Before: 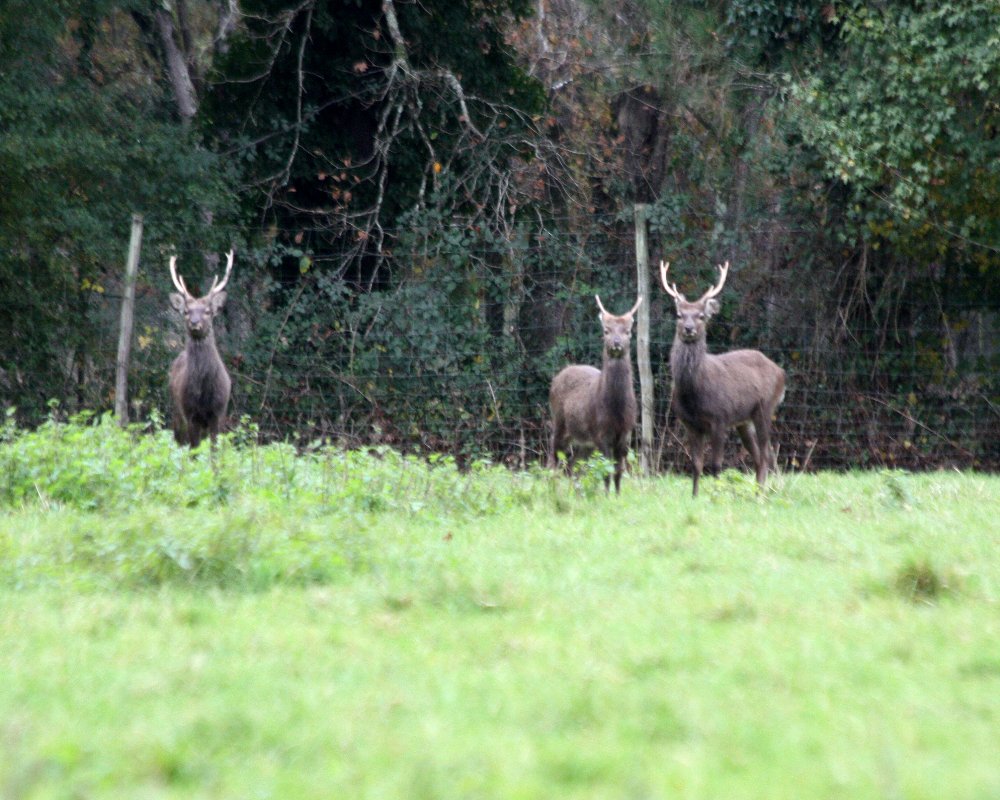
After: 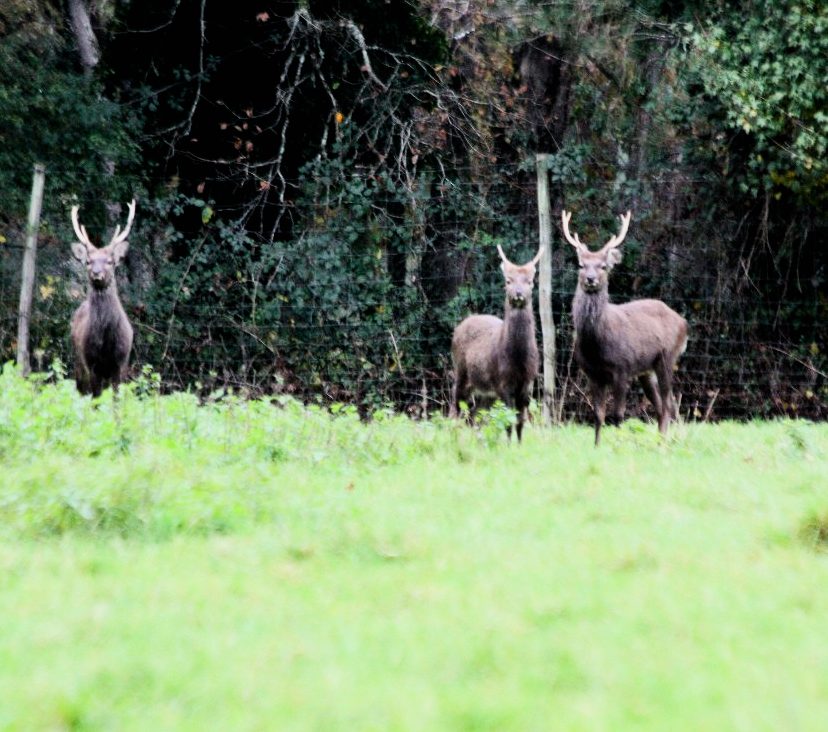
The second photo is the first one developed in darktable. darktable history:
contrast brightness saturation: contrast 0.23, brightness 0.1, saturation 0.29
filmic rgb: black relative exposure -5 EV, hardness 2.88, contrast 1.1, highlights saturation mix -20%
exposure: black level correction 0.002, compensate highlight preservation false
crop: left 9.807%, top 6.259%, right 7.334%, bottom 2.177%
